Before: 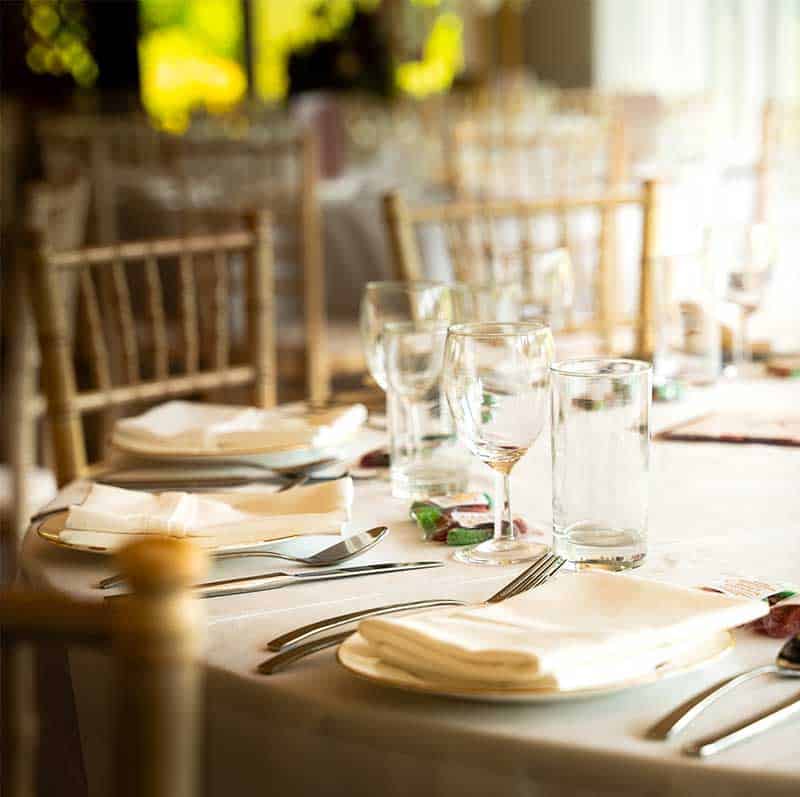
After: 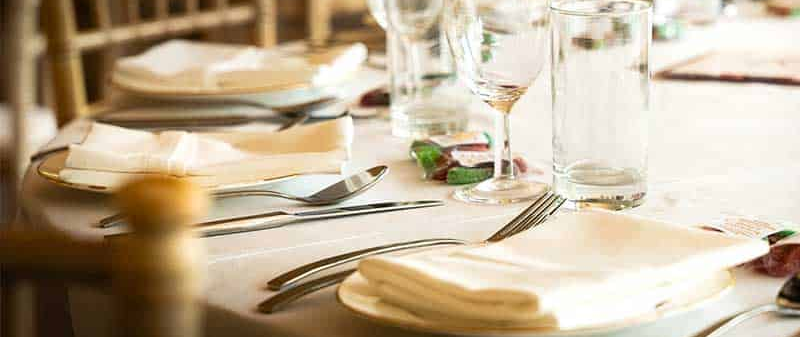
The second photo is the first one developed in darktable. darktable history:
crop: top 45.36%, bottom 12.24%
